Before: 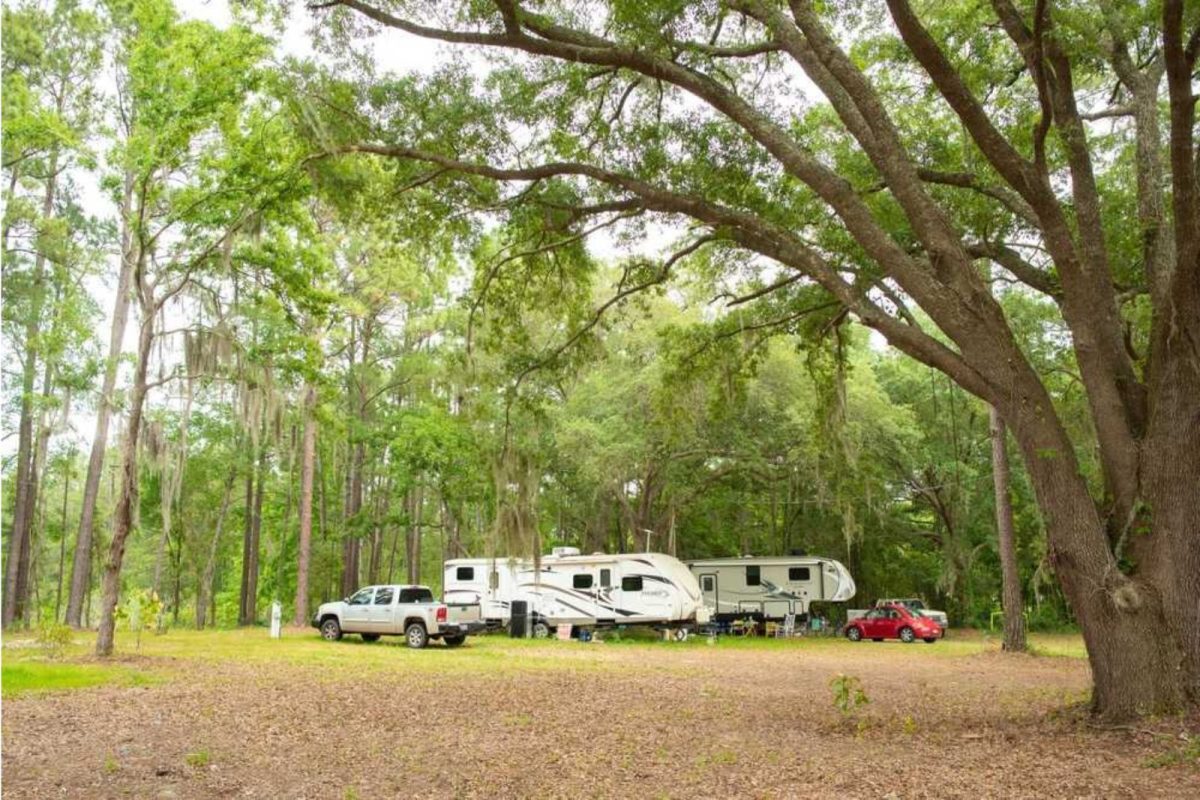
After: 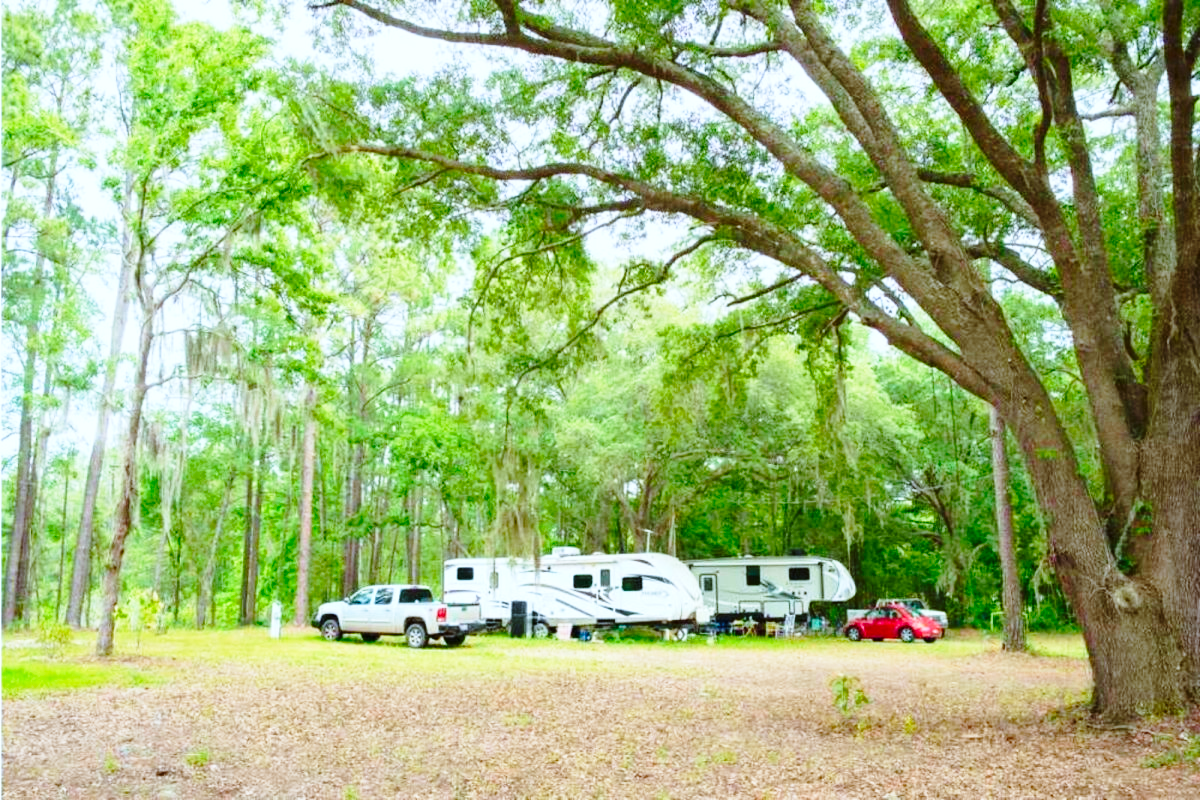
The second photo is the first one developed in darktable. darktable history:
color calibration: illuminant as shot in camera, x 0.383, y 0.38, temperature 3949.15 K, gamut compression 1.66
color correction: saturation 1.34
base curve: curves: ch0 [(0, 0) (0.028, 0.03) (0.121, 0.232) (0.46, 0.748) (0.859, 0.968) (1, 1)], preserve colors none
